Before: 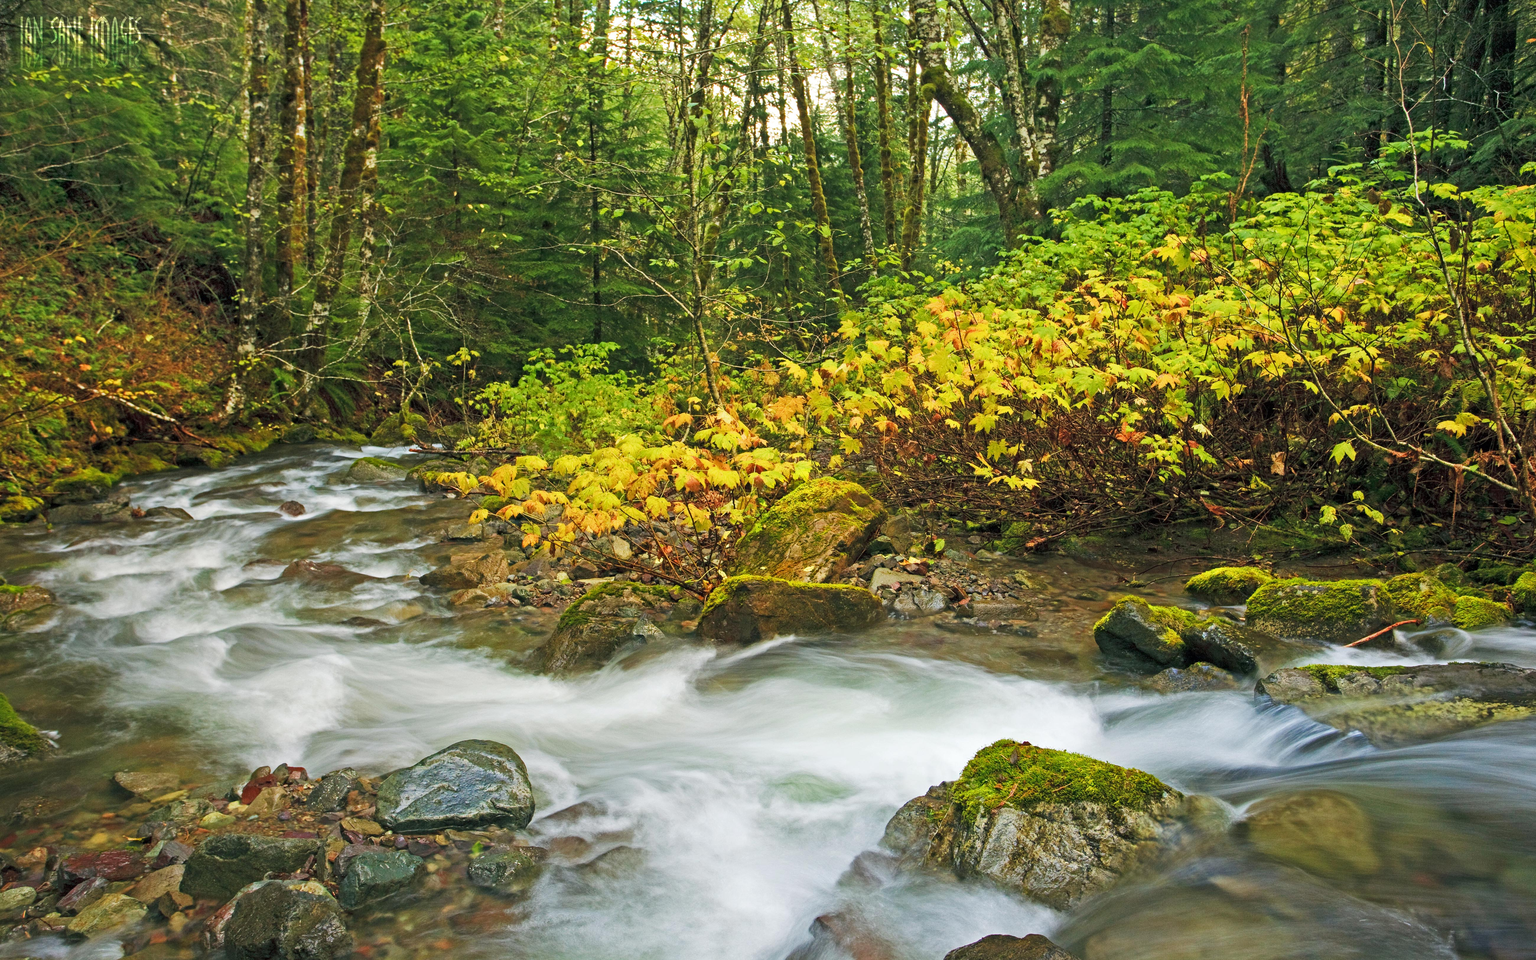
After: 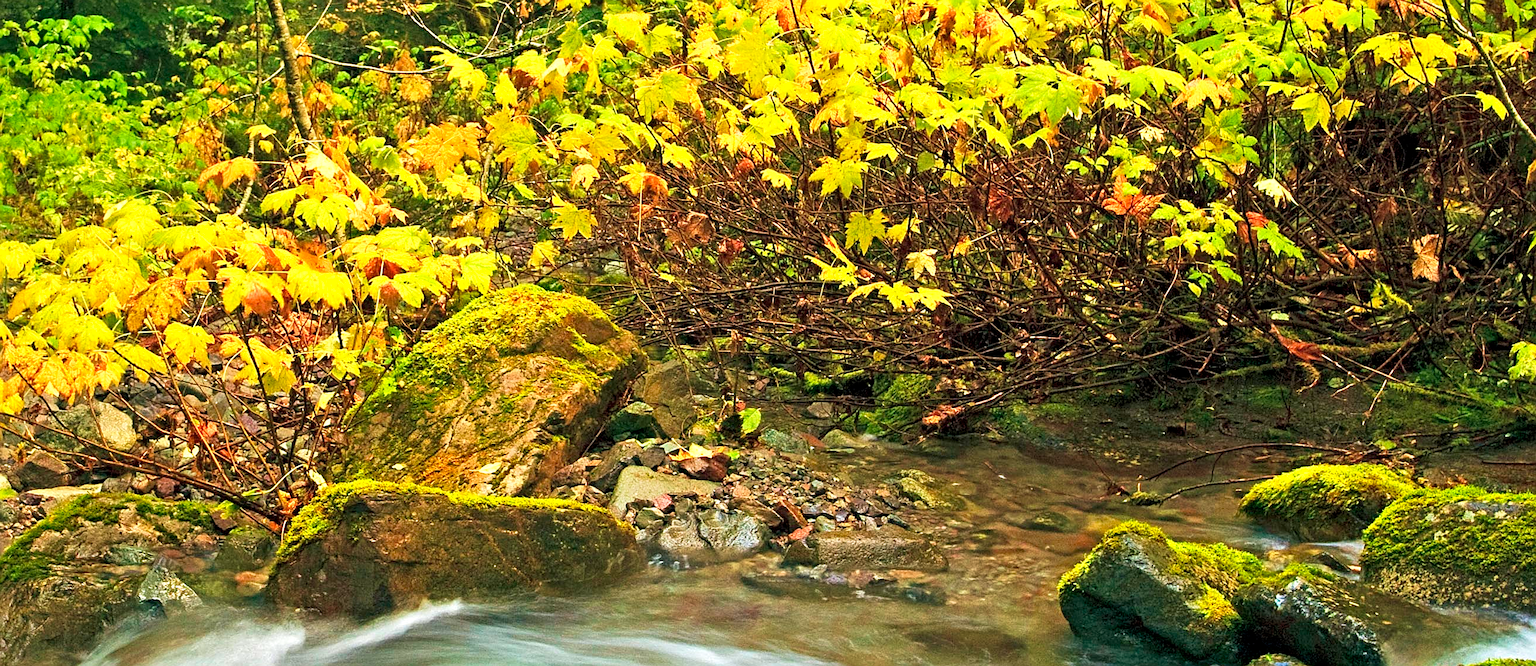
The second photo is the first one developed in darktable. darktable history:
crop: left 36.694%, top 34.857%, right 13.198%, bottom 30.35%
sharpen: amount 0.494
exposure: black level correction 0.001, exposure 0.499 EV, compensate highlight preservation false
velvia: on, module defaults
